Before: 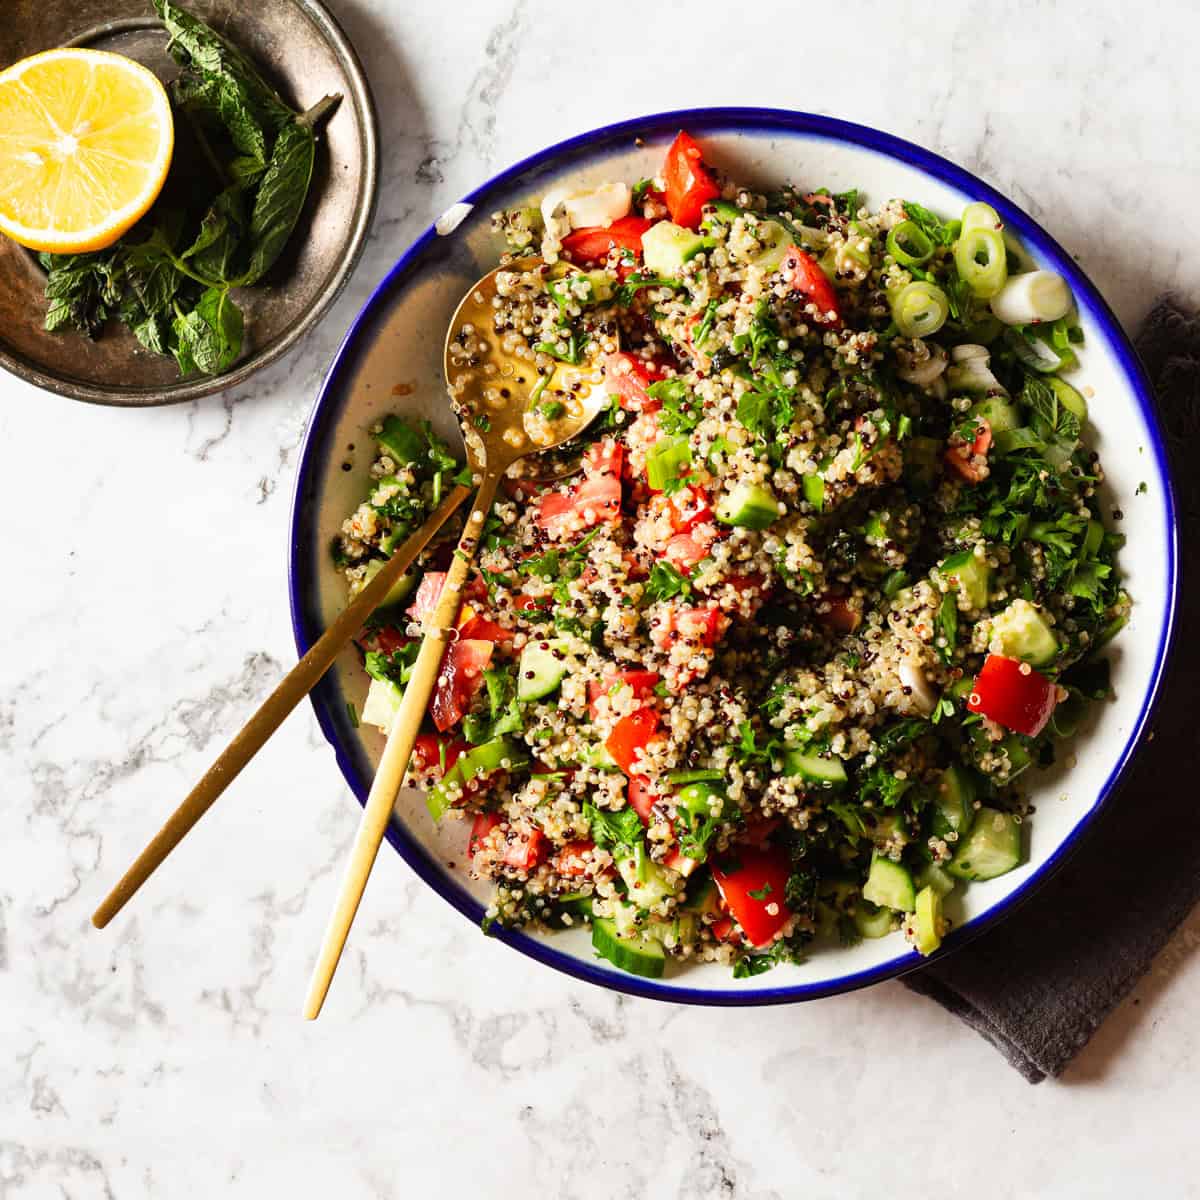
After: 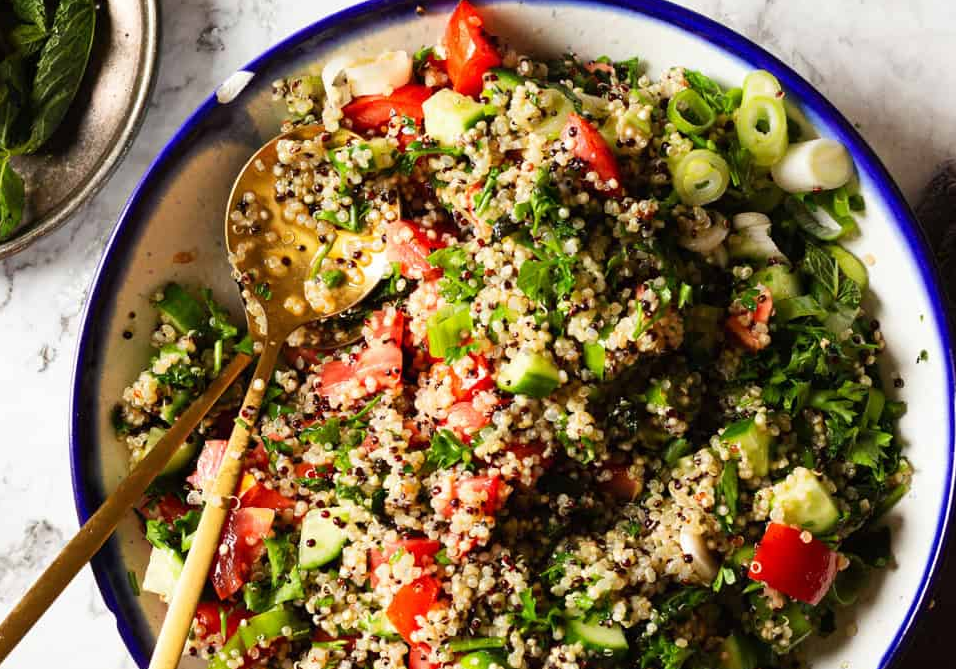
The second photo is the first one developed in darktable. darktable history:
crop: left 18.32%, top 11.08%, right 1.981%, bottom 33.114%
